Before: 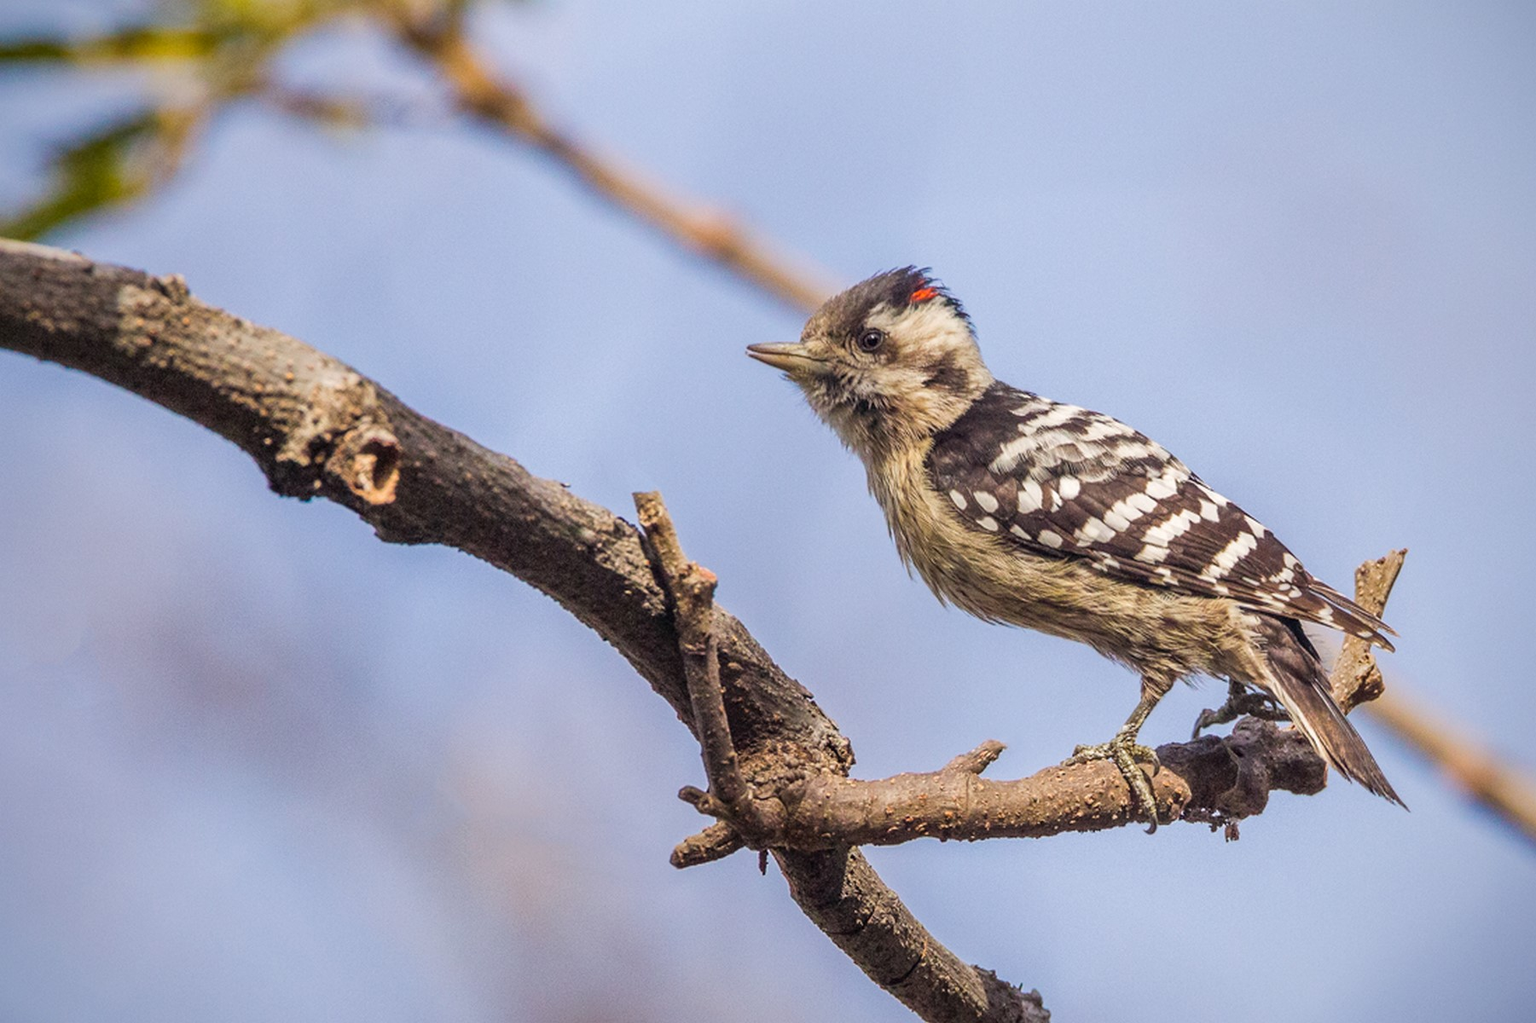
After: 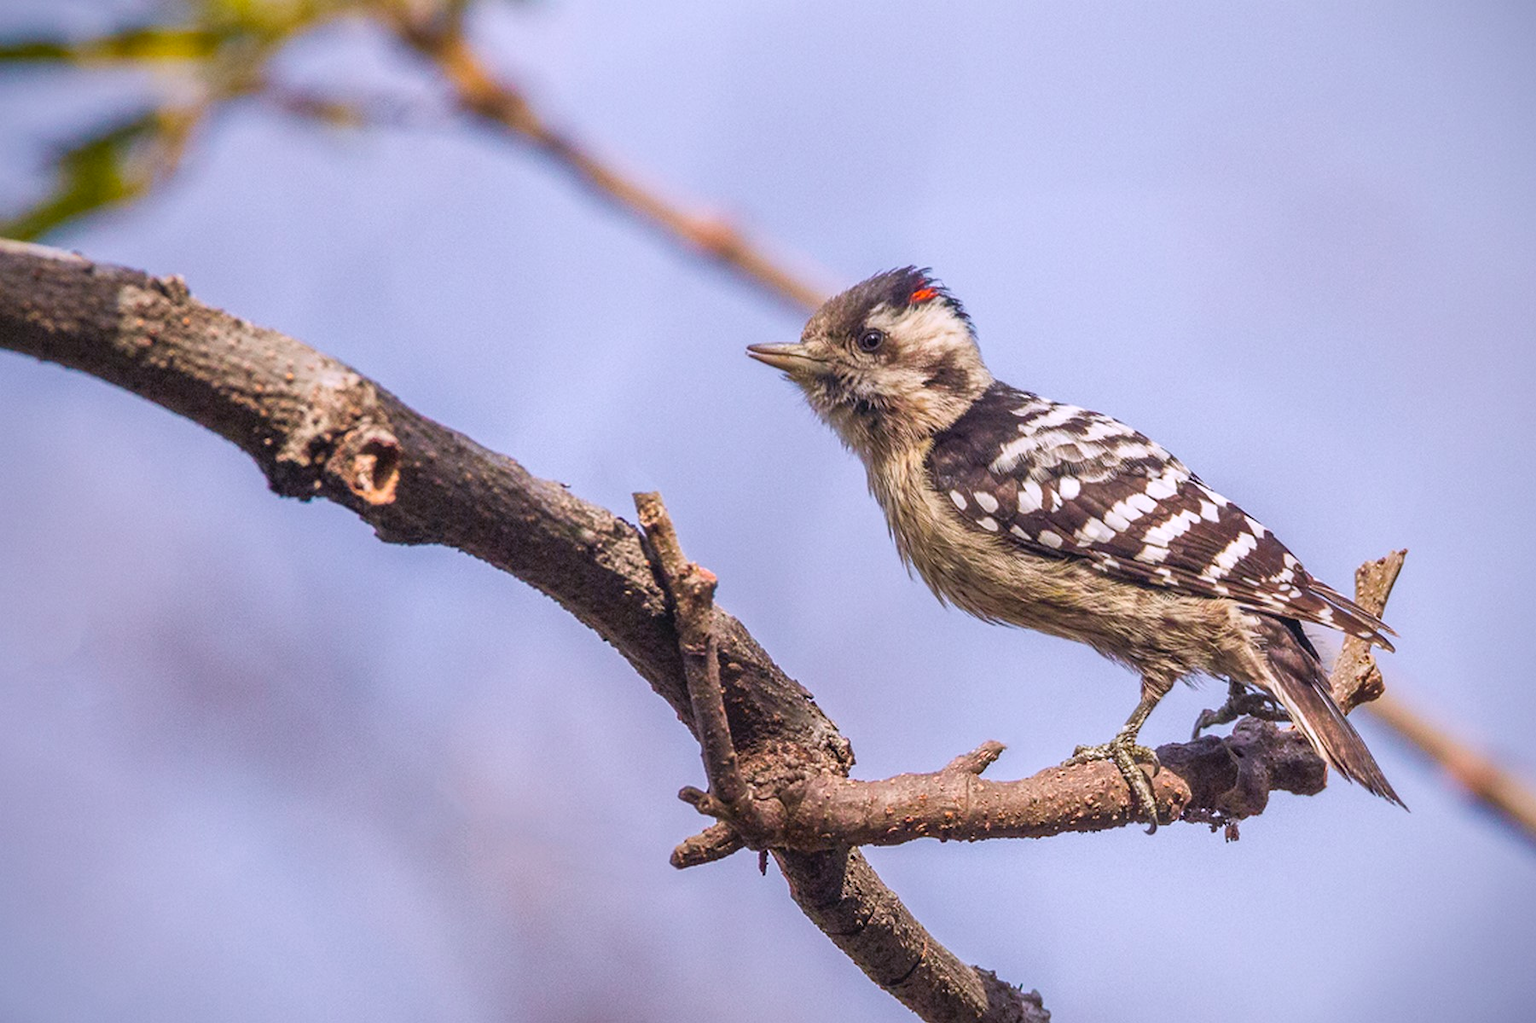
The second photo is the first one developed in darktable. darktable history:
white balance: red 1.004, blue 1.096
tone curve: curves: ch0 [(0, 0.024) (0.119, 0.146) (0.474, 0.464) (0.718, 0.721) (0.817, 0.839) (1, 0.998)]; ch1 [(0, 0) (0.377, 0.416) (0.439, 0.451) (0.477, 0.477) (0.501, 0.504) (0.538, 0.544) (0.58, 0.602) (0.664, 0.676) (0.783, 0.804) (1, 1)]; ch2 [(0, 0) (0.38, 0.405) (0.463, 0.456) (0.498, 0.497) (0.524, 0.535) (0.578, 0.576) (0.648, 0.665) (1, 1)], color space Lab, independent channels, preserve colors none
